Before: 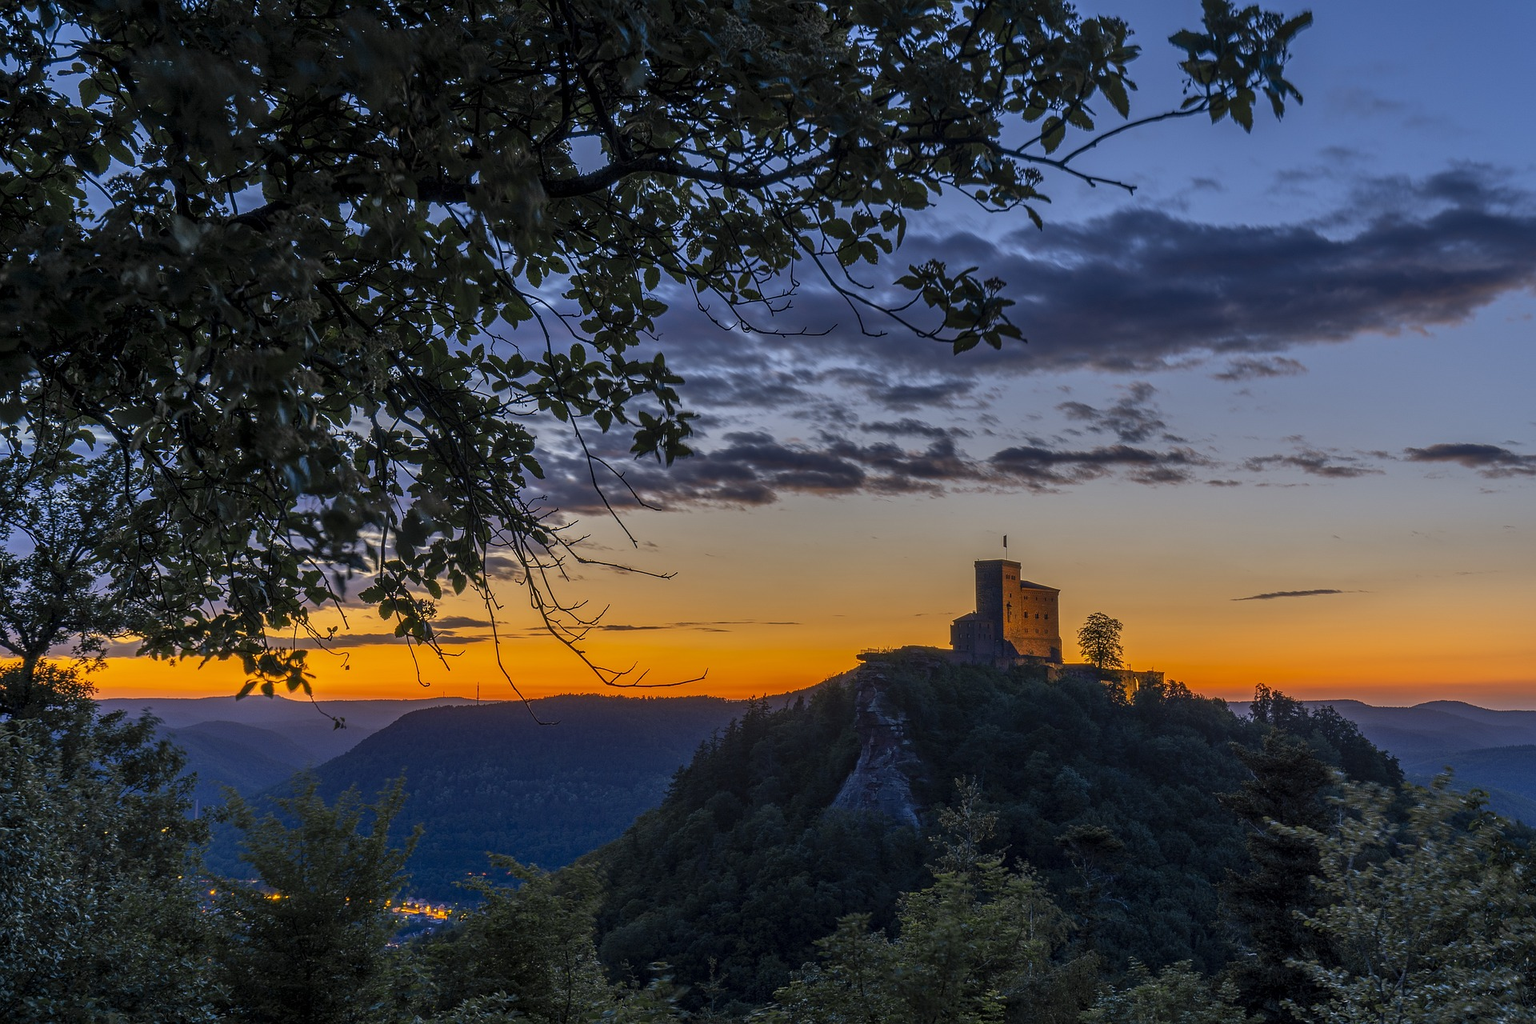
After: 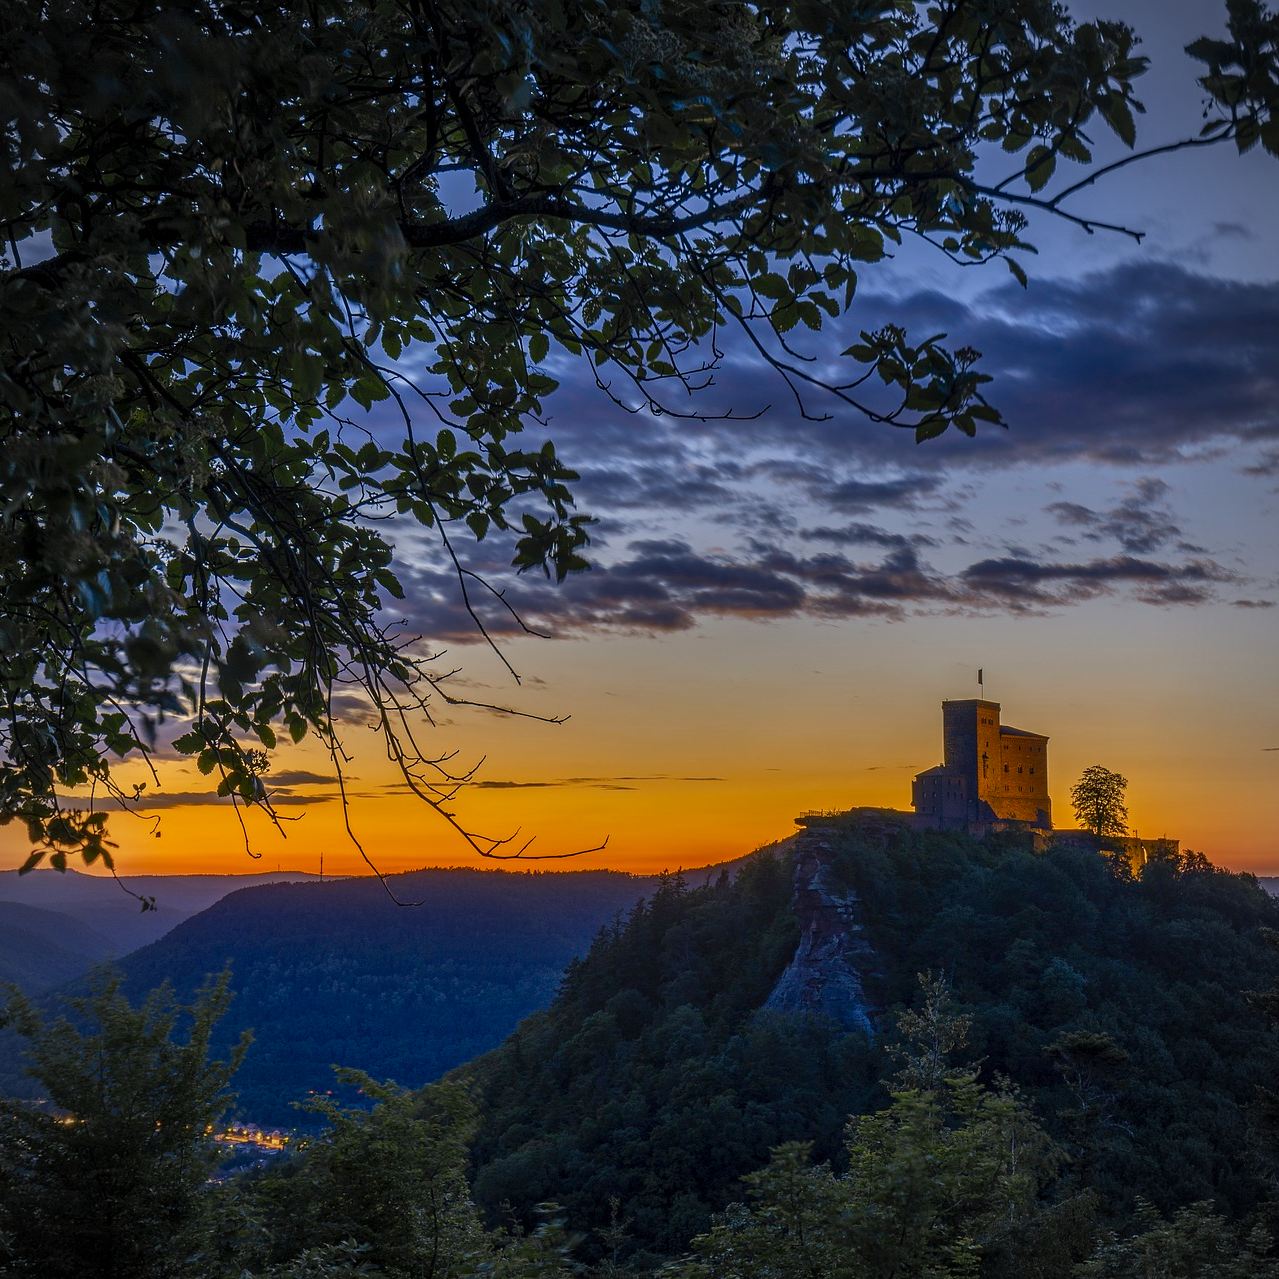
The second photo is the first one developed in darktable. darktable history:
crop and rotate: left 14.385%, right 18.948%
color balance rgb: perceptual saturation grading › global saturation 20%, perceptual saturation grading › highlights -25%, perceptual saturation grading › shadows 50%
vignetting: on, module defaults
